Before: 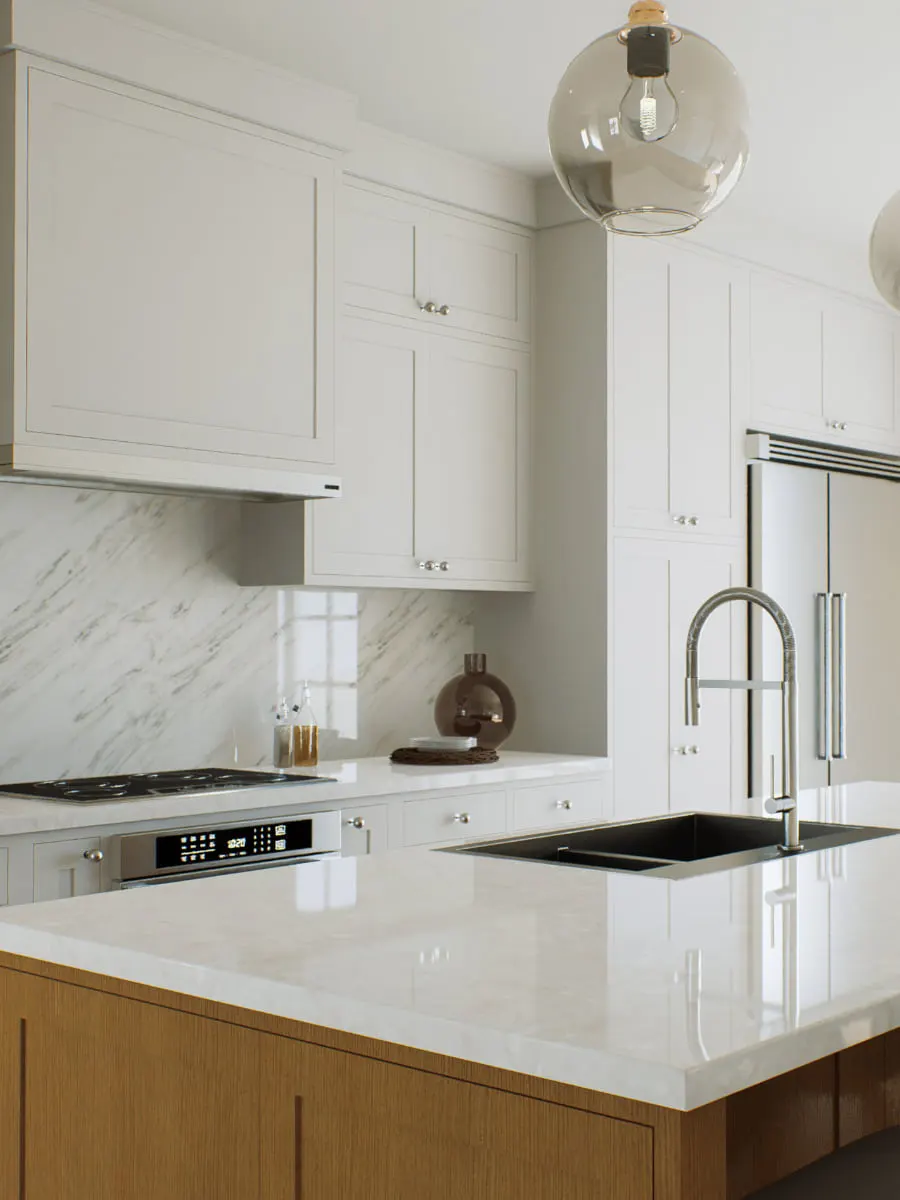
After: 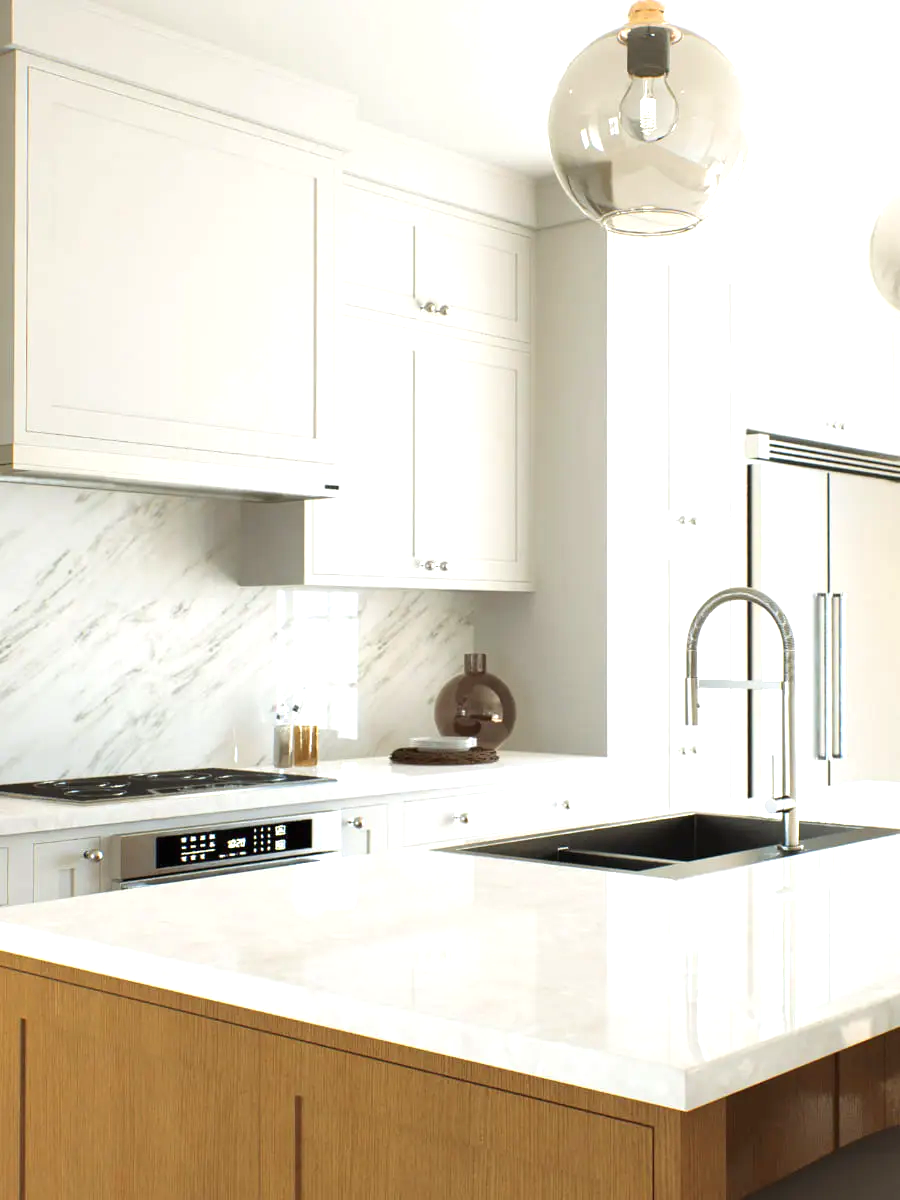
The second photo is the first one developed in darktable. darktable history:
exposure: black level correction 0, exposure 0.949 EV, compensate exposure bias true, compensate highlight preservation false
